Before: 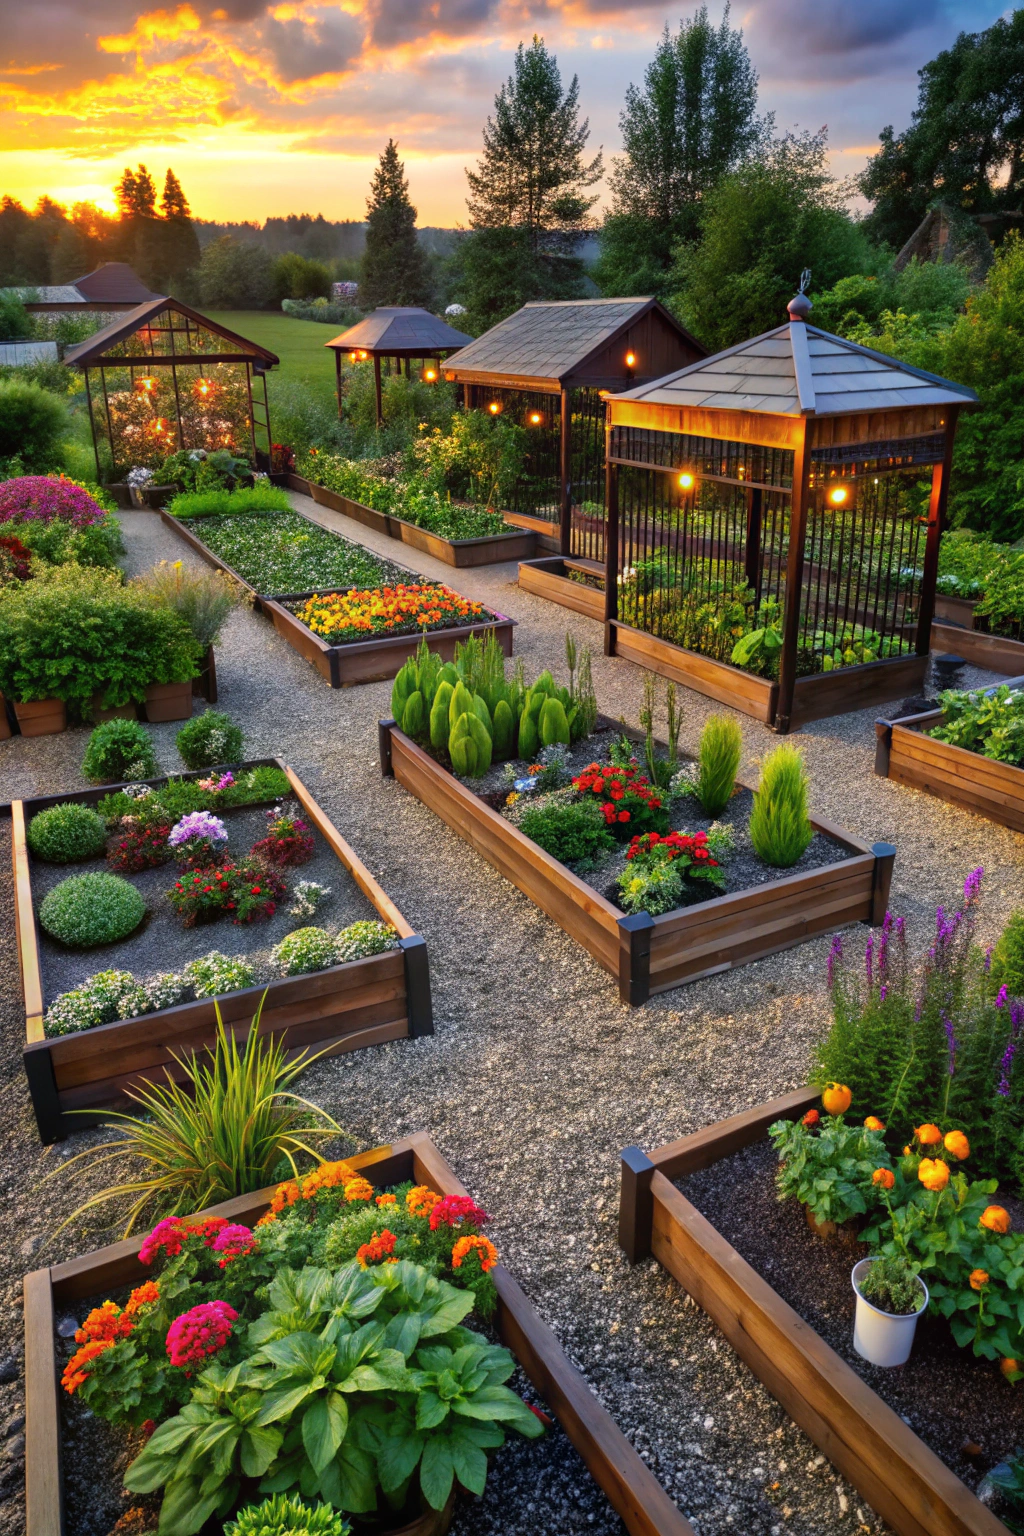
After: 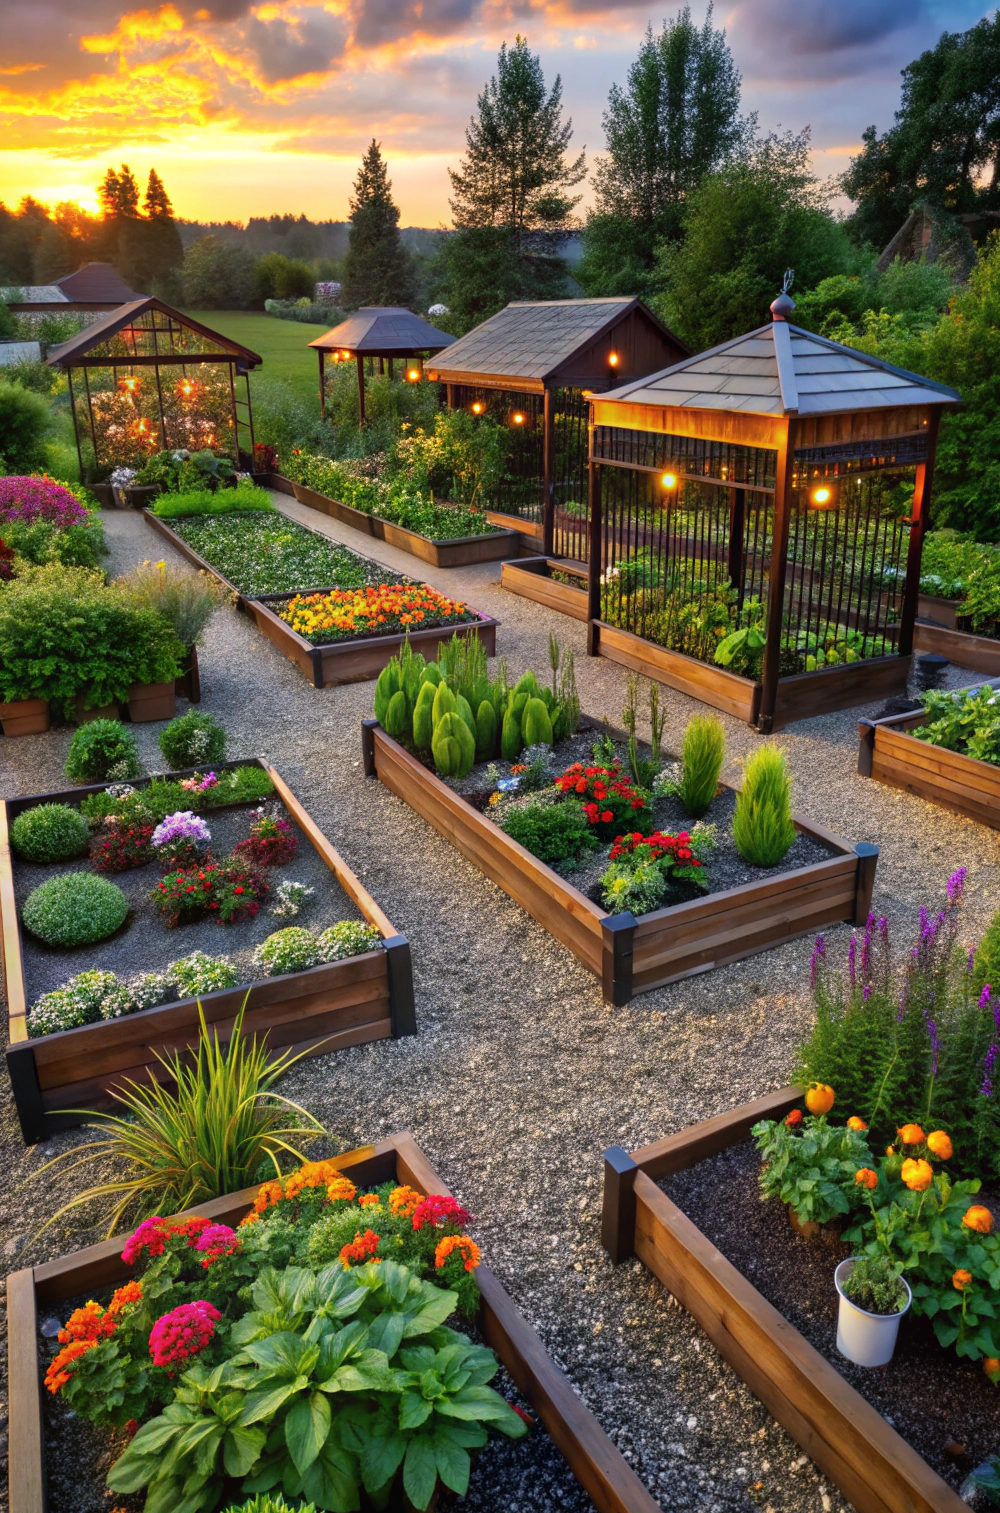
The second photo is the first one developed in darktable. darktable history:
crop and rotate: left 1.748%, right 0.543%, bottom 1.443%
